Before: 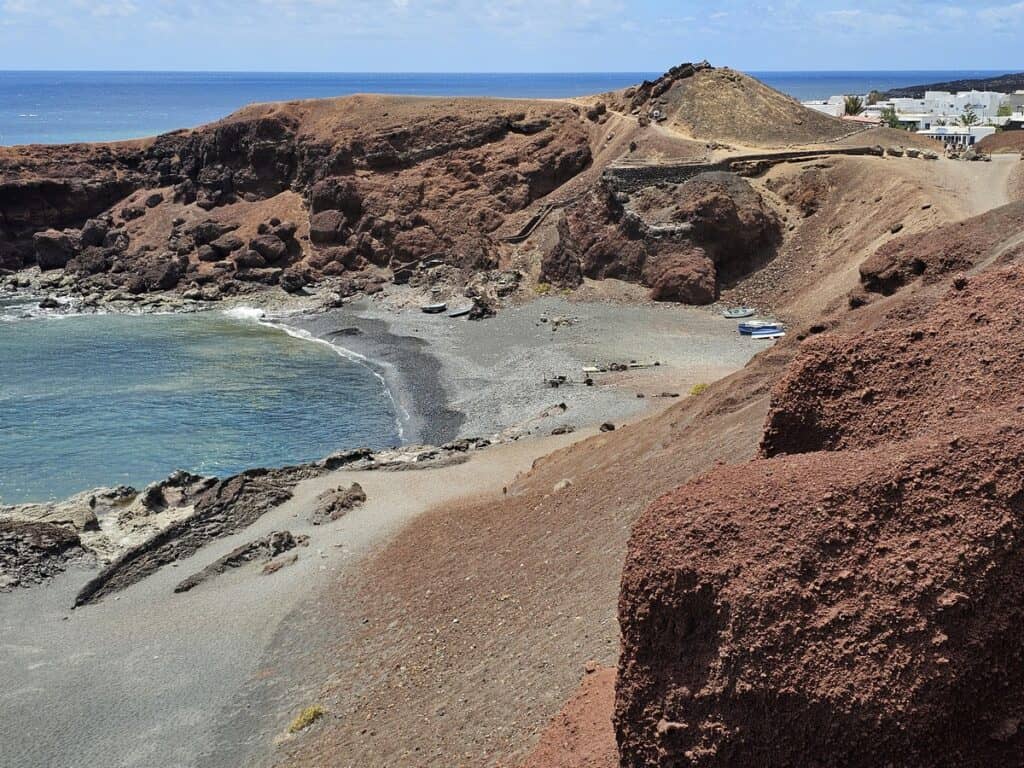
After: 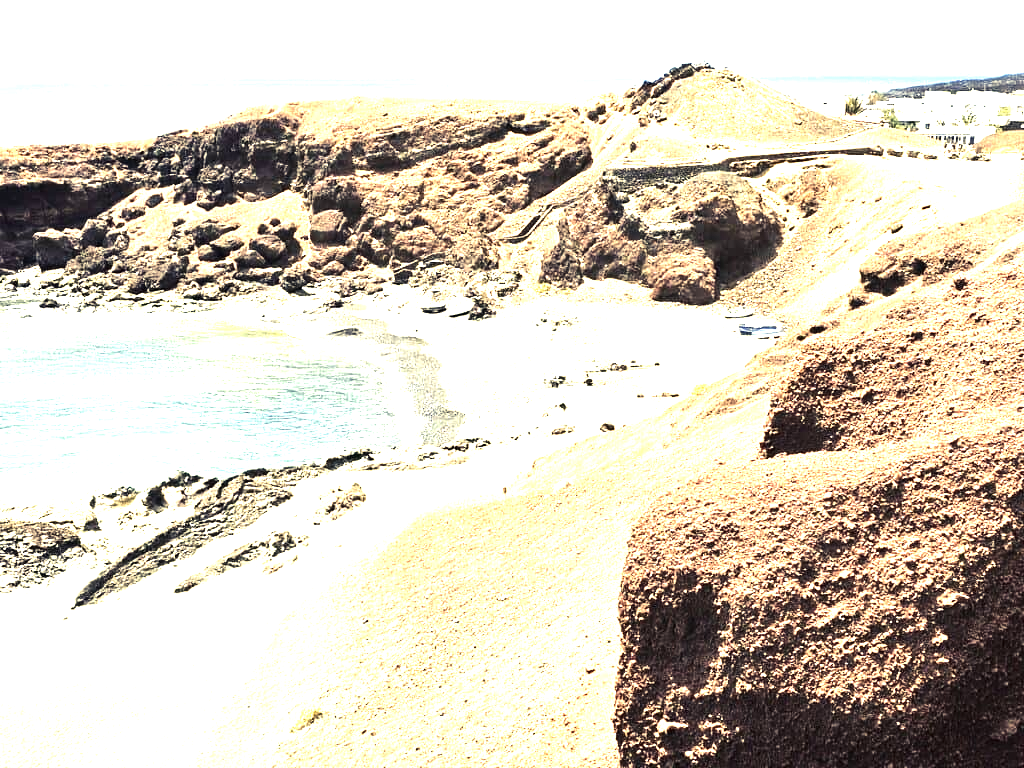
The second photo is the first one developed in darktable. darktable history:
color balance rgb: shadows lift › chroma 2%, shadows lift › hue 263°, highlights gain › chroma 8%, highlights gain › hue 84°, linear chroma grading › global chroma -15%, saturation formula JzAzBz (2021)
exposure: black level correction 0, exposure 1.9 EV, compensate highlight preservation false
tone equalizer: -8 EV -1.08 EV, -7 EV -1.01 EV, -6 EV -0.867 EV, -5 EV -0.578 EV, -3 EV 0.578 EV, -2 EV 0.867 EV, -1 EV 1.01 EV, +0 EV 1.08 EV, edges refinement/feathering 500, mask exposure compensation -1.57 EV, preserve details no
